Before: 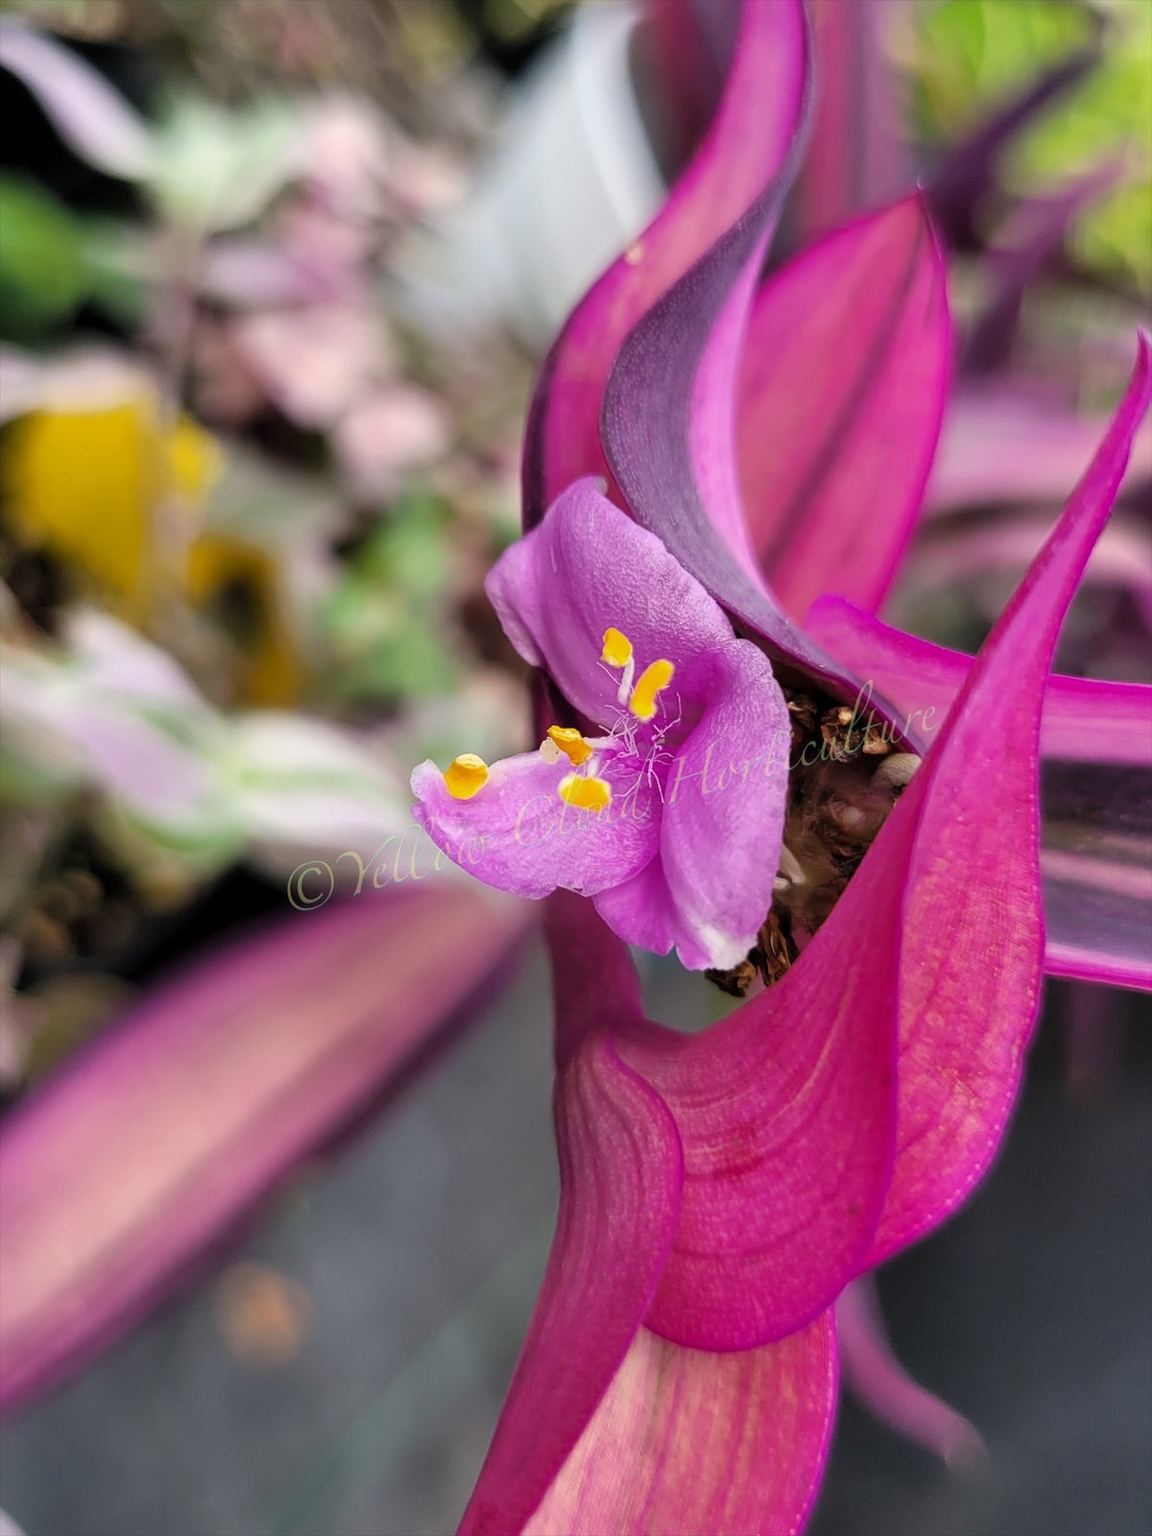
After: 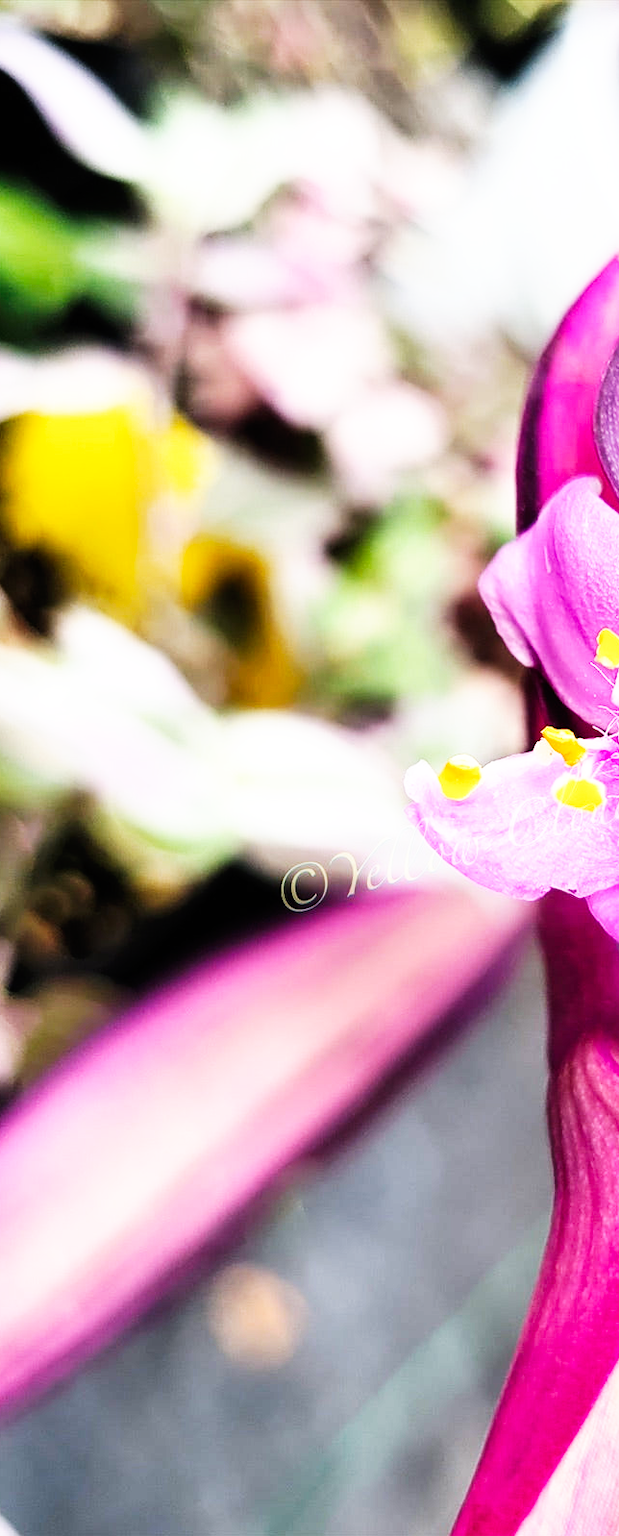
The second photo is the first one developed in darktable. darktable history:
crop: left 0.587%, right 45.588%, bottom 0.086%
base curve: curves: ch0 [(0, 0) (0.007, 0.004) (0.027, 0.03) (0.046, 0.07) (0.207, 0.54) (0.442, 0.872) (0.673, 0.972) (1, 1)], preserve colors none
white balance: red 0.986, blue 1.01
tone equalizer: -8 EV -0.417 EV, -7 EV -0.389 EV, -6 EV -0.333 EV, -5 EV -0.222 EV, -3 EV 0.222 EV, -2 EV 0.333 EV, -1 EV 0.389 EV, +0 EV 0.417 EV, edges refinement/feathering 500, mask exposure compensation -1.57 EV, preserve details no
